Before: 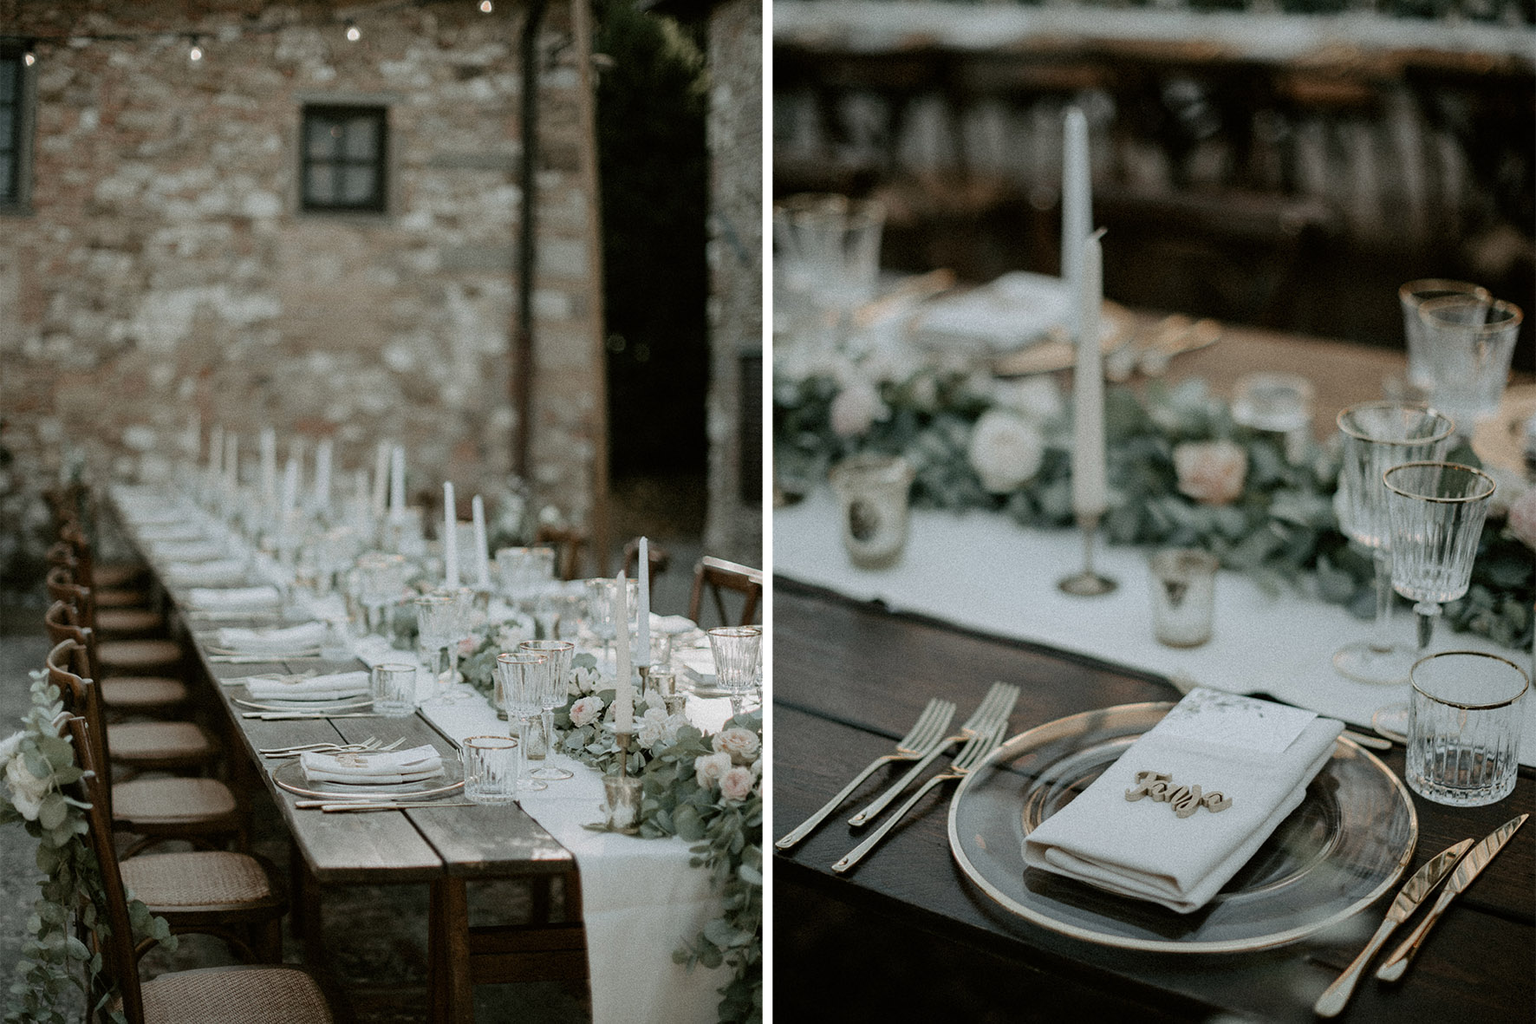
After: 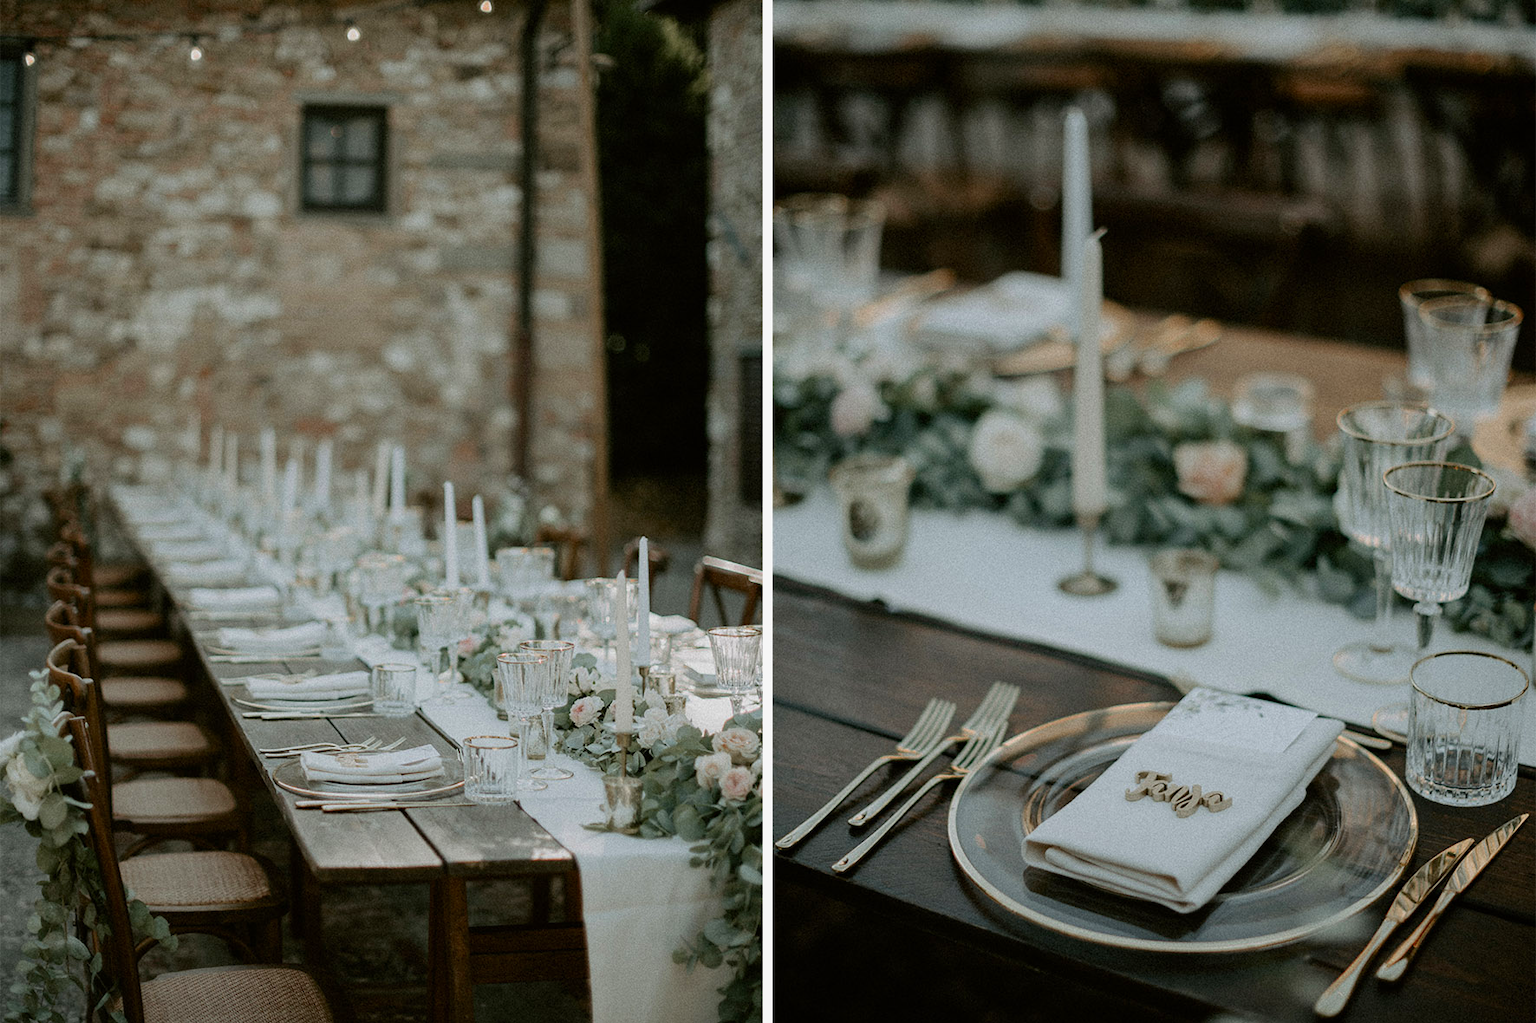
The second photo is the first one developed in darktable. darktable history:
exposure: exposure -0.116 EV, compensate exposure bias true, compensate highlight preservation false
color zones: curves: ch0 [(0, 0.613) (0.01, 0.613) (0.245, 0.448) (0.498, 0.529) (0.642, 0.665) (0.879, 0.777) (0.99, 0.613)]; ch1 [(0, 0) (0.143, 0) (0.286, 0) (0.429, 0) (0.571, 0) (0.714, 0) (0.857, 0)], mix -131.09%
